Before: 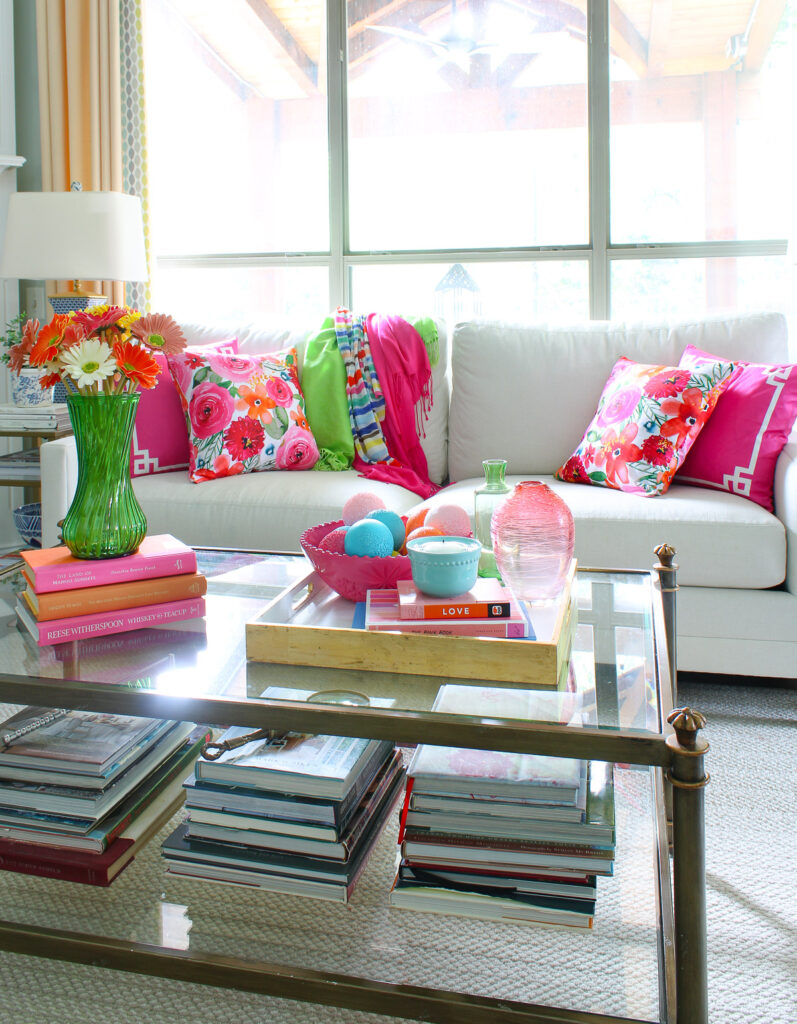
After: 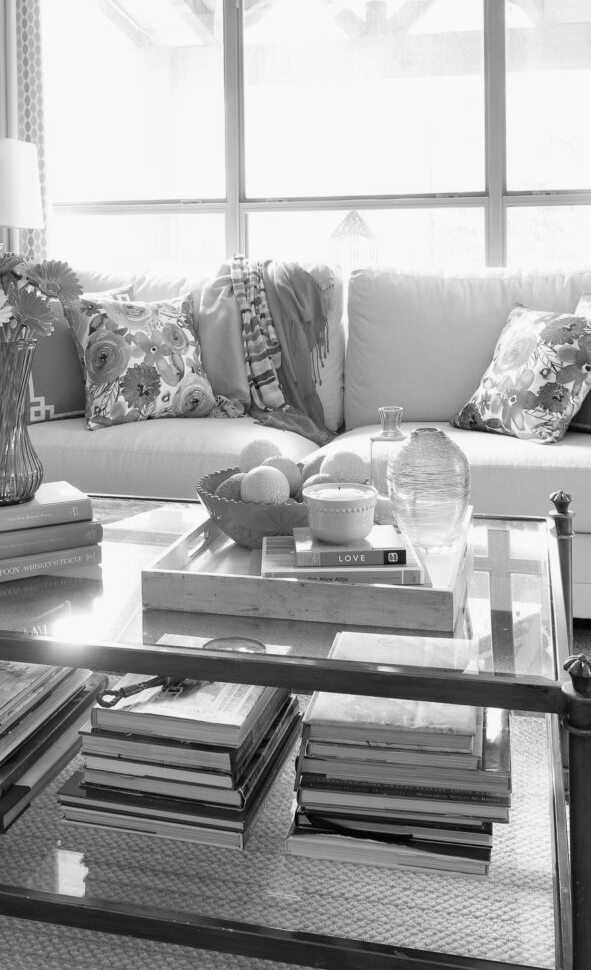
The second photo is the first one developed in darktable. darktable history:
color calibration: output gray [0.267, 0.423, 0.261, 0], illuminant same as pipeline (D50), adaptation none (bypass)
haze removal: compatibility mode true, adaptive false
crop and rotate: left 13.15%, top 5.251%, right 12.609%
